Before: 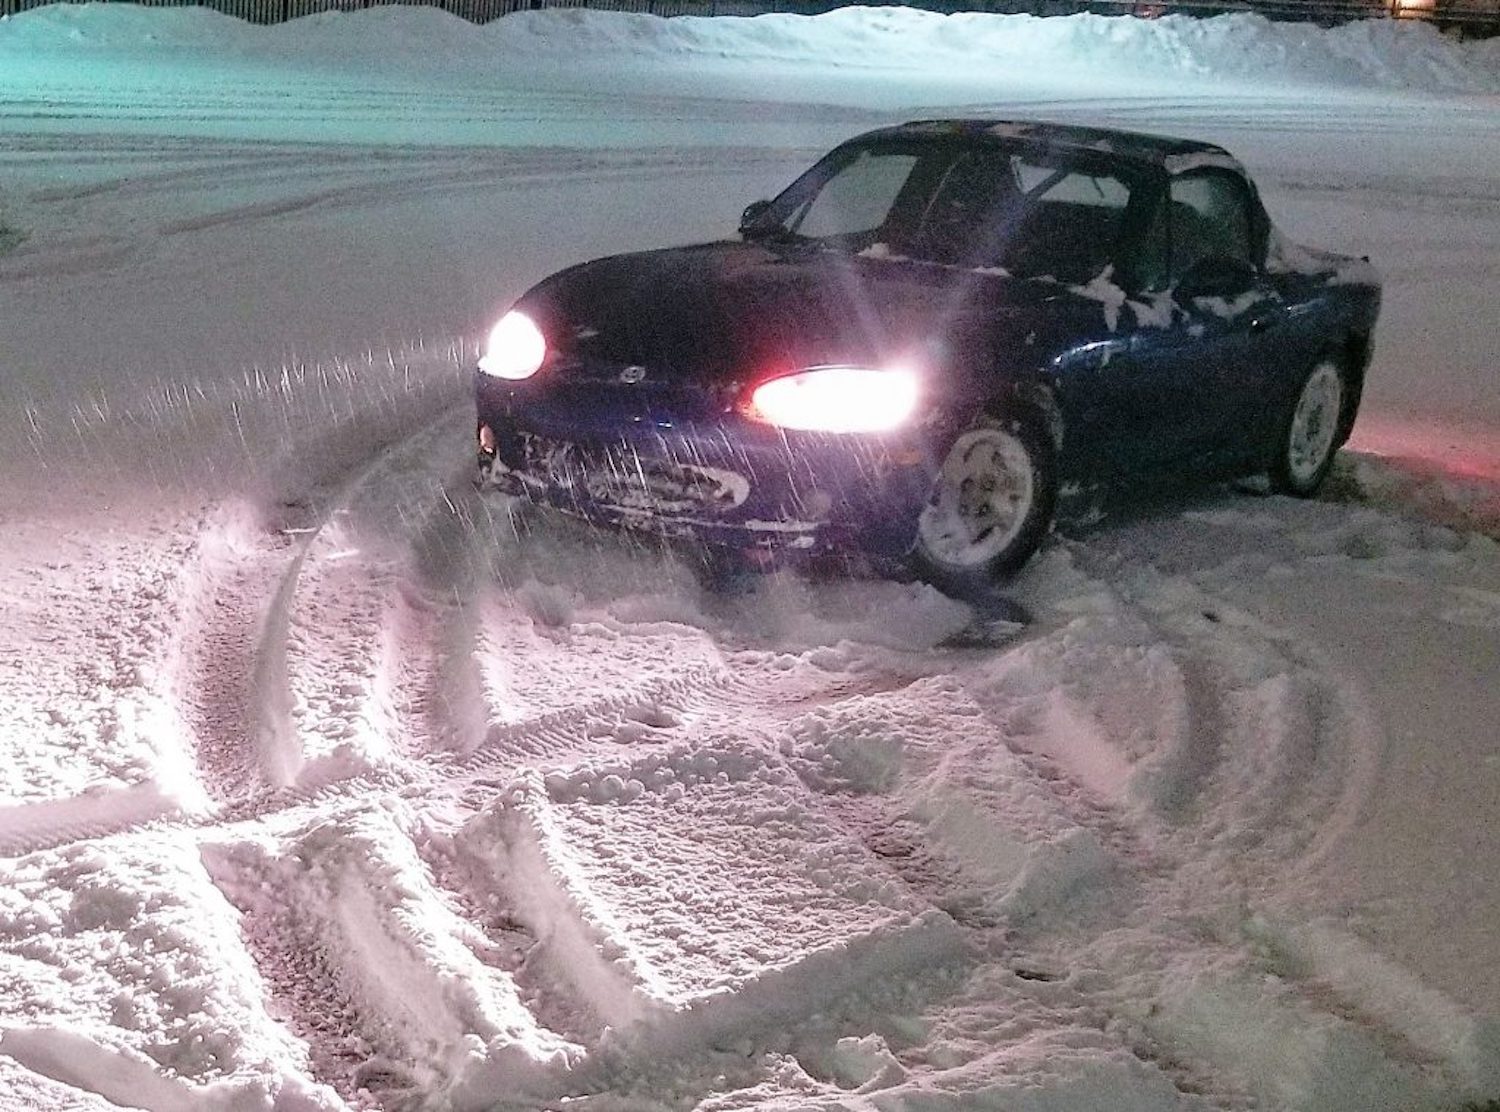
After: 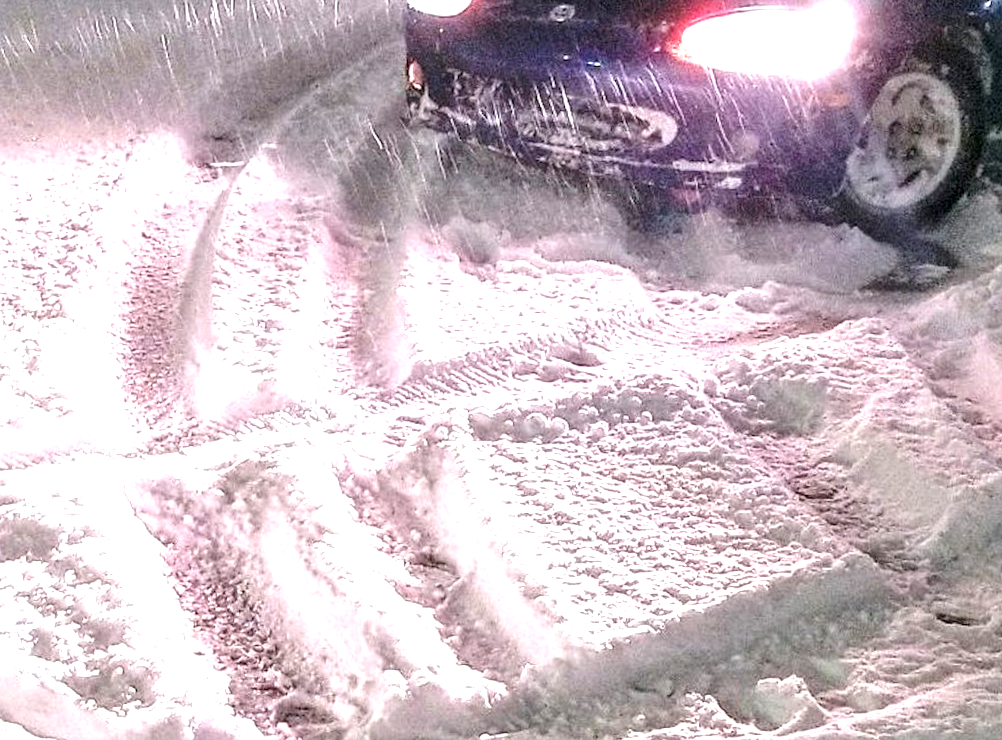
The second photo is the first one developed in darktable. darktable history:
crop and rotate: angle -0.816°, left 4.054%, top 32.1%, right 27.853%
local contrast: on, module defaults
exposure: black level correction 0.001, exposure 1 EV, compensate highlight preservation false
contrast brightness saturation: contrast 0.034, brightness -0.042
